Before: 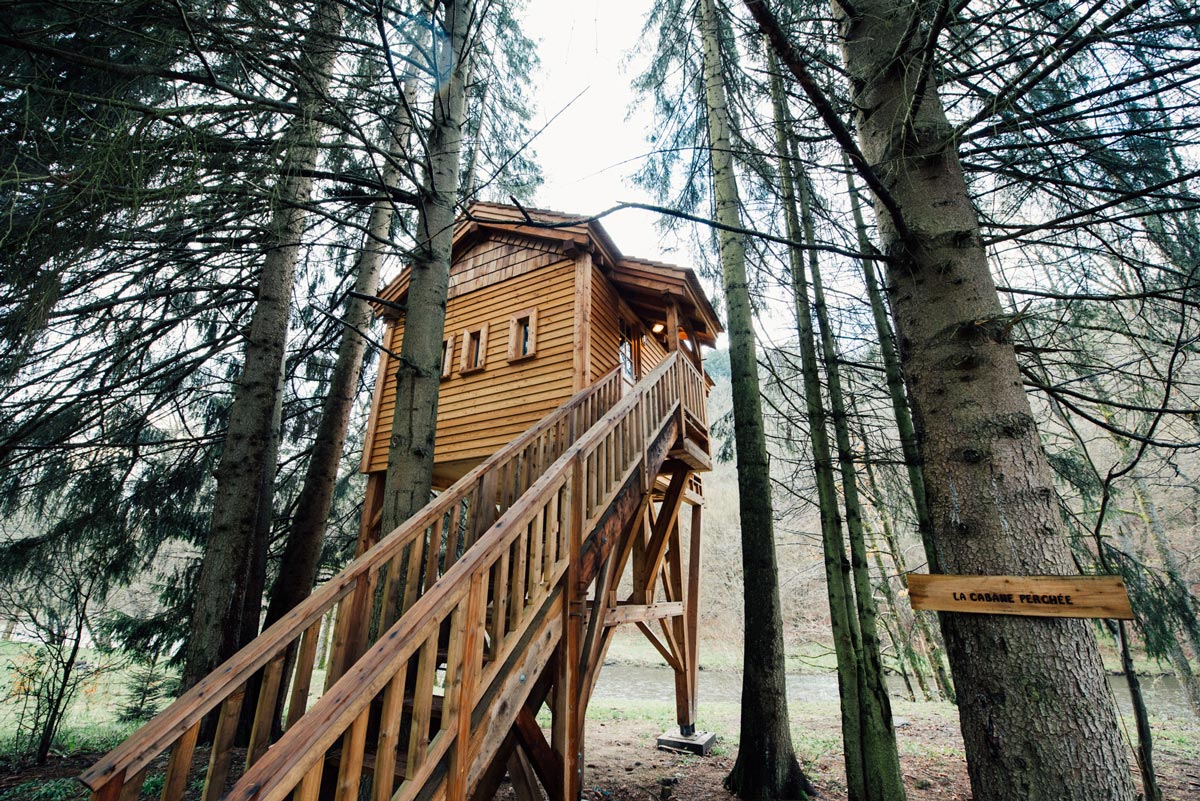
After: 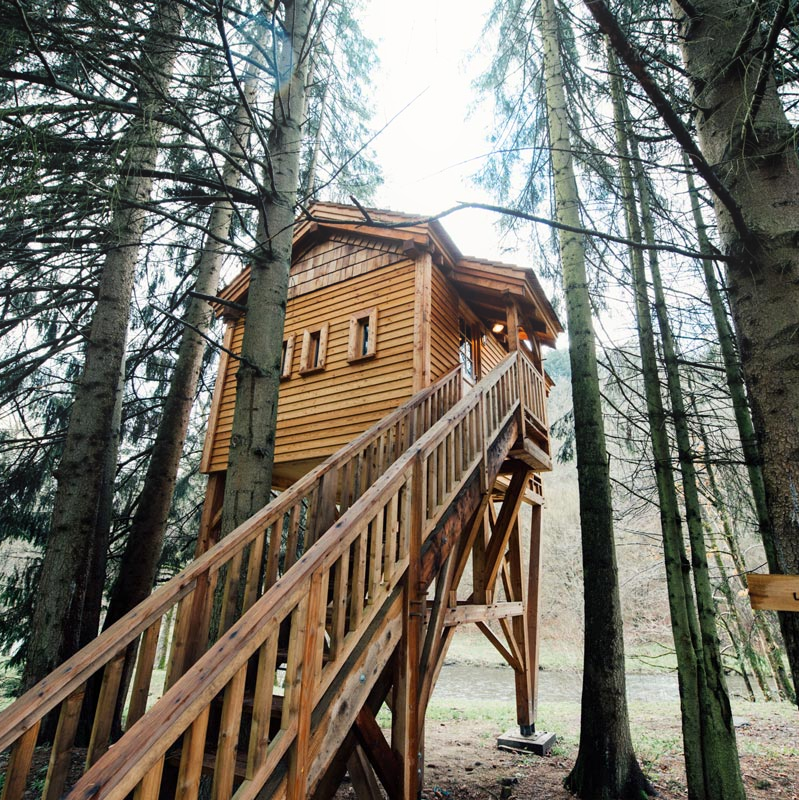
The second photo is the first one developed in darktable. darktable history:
bloom: size 13.65%, threshold 98.39%, strength 4.82%
crop and rotate: left 13.342%, right 19.991%
